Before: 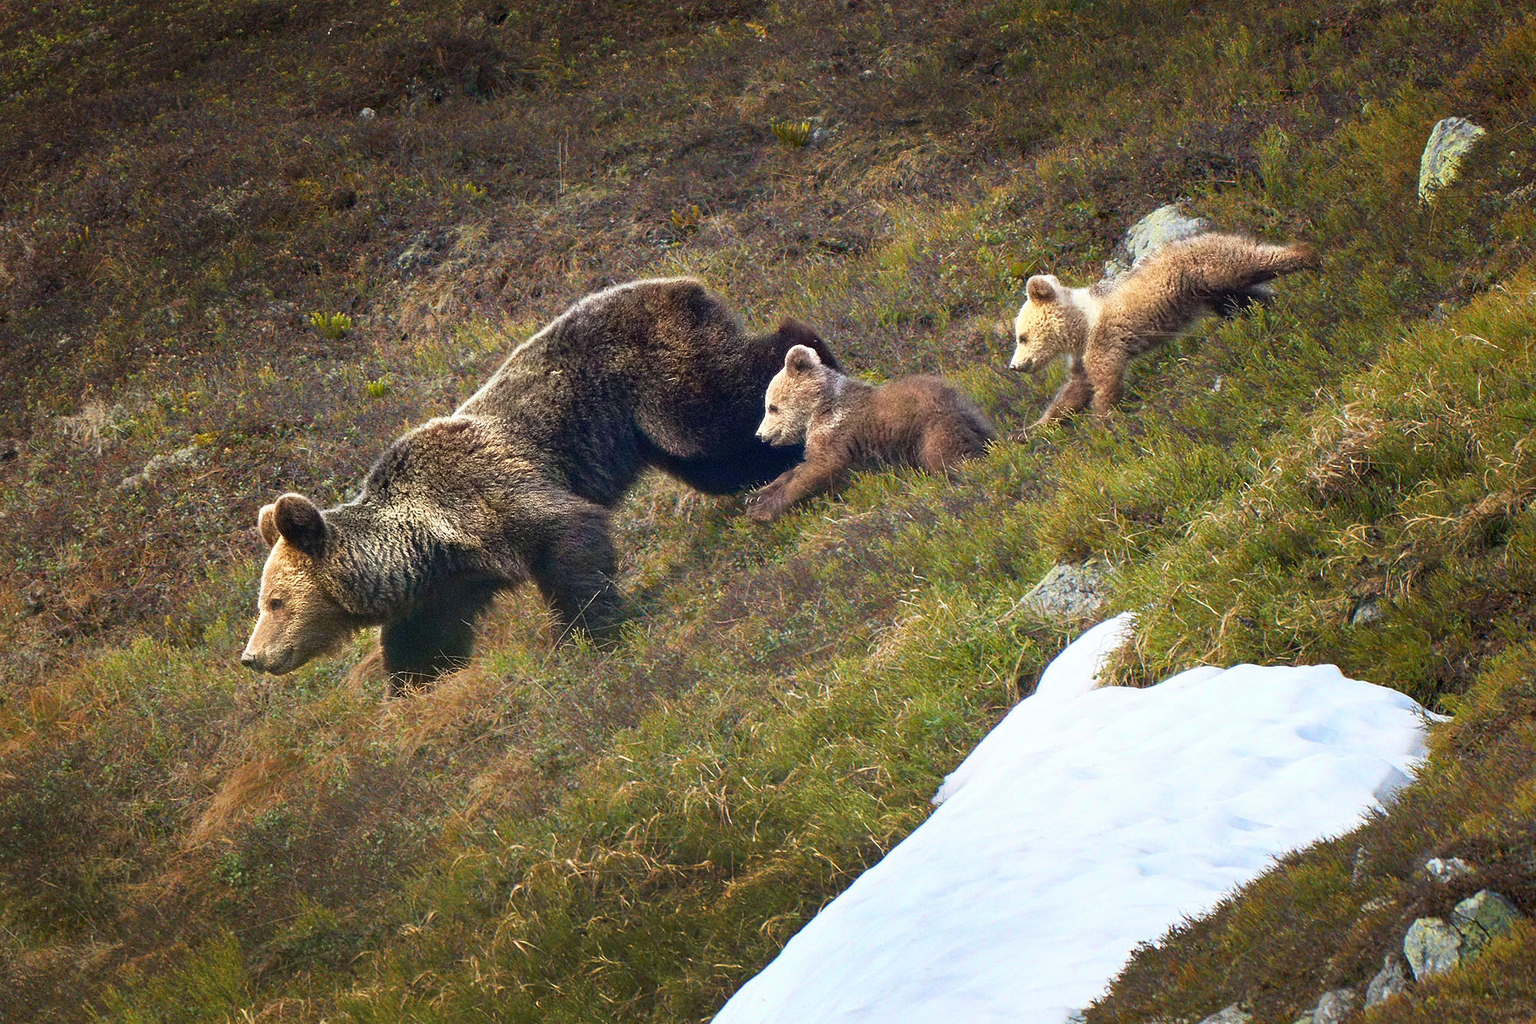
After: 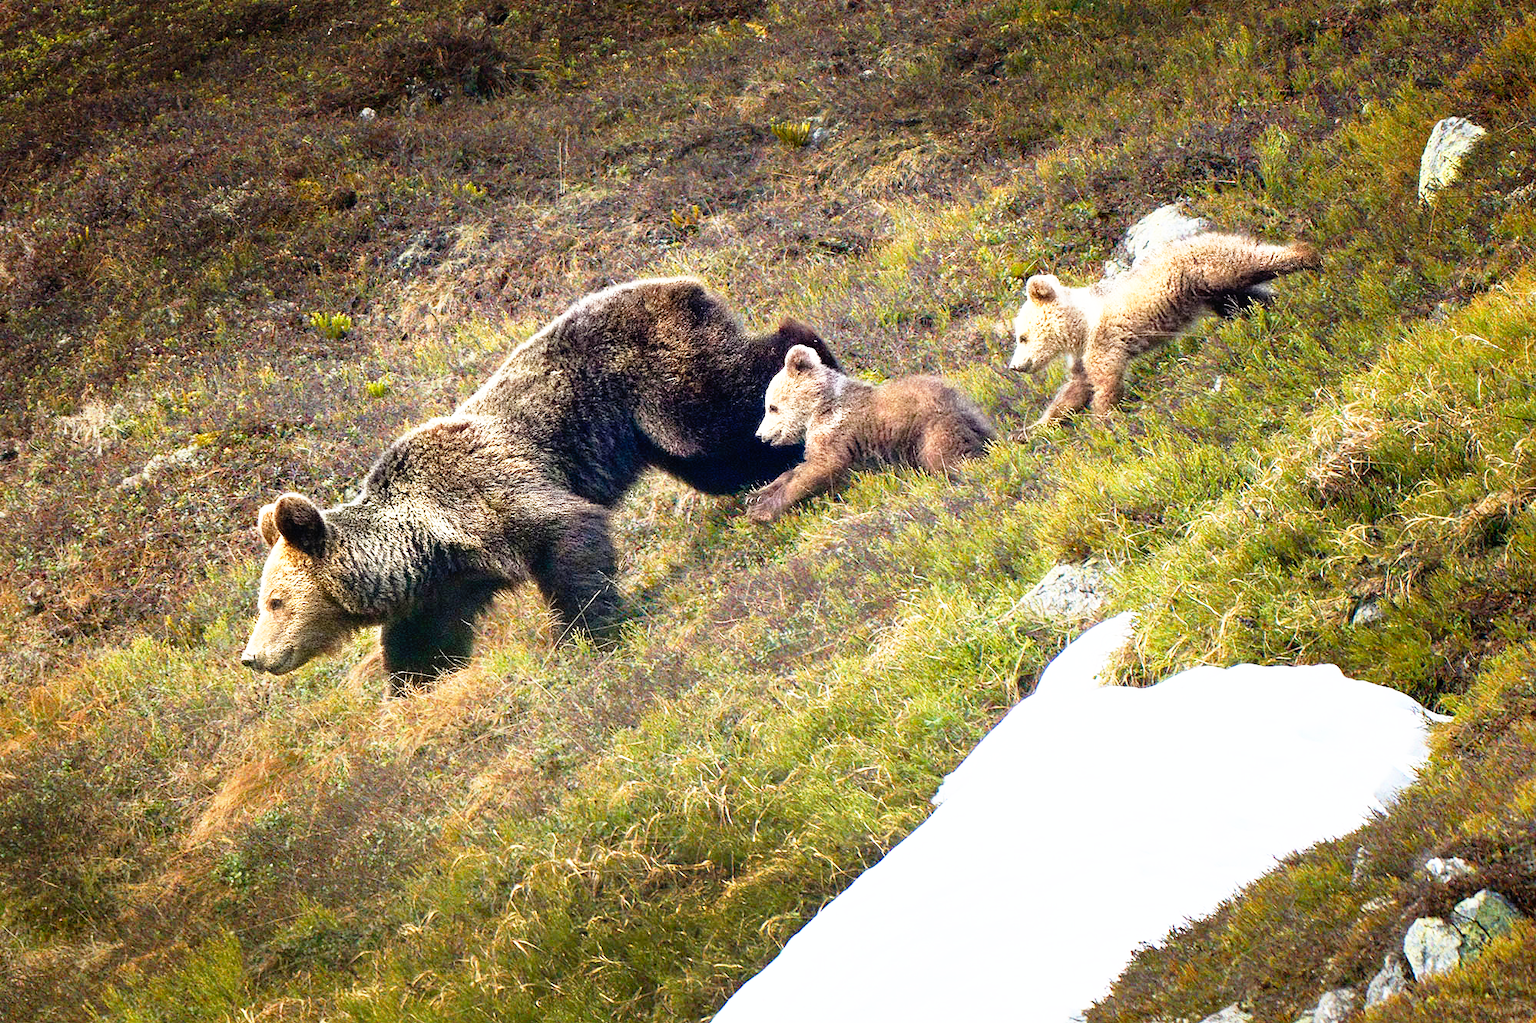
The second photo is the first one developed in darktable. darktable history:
rgb curve: curves: ch0 [(0, 0) (0.078, 0.051) (0.929, 0.956) (1, 1)], compensate middle gray true
base curve: curves: ch0 [(0, 0) (0.012, 0.01) (0.073, 0.168) (0.31, 0.711) (0.645, 0.957) (1, 1)], preserve colors none
